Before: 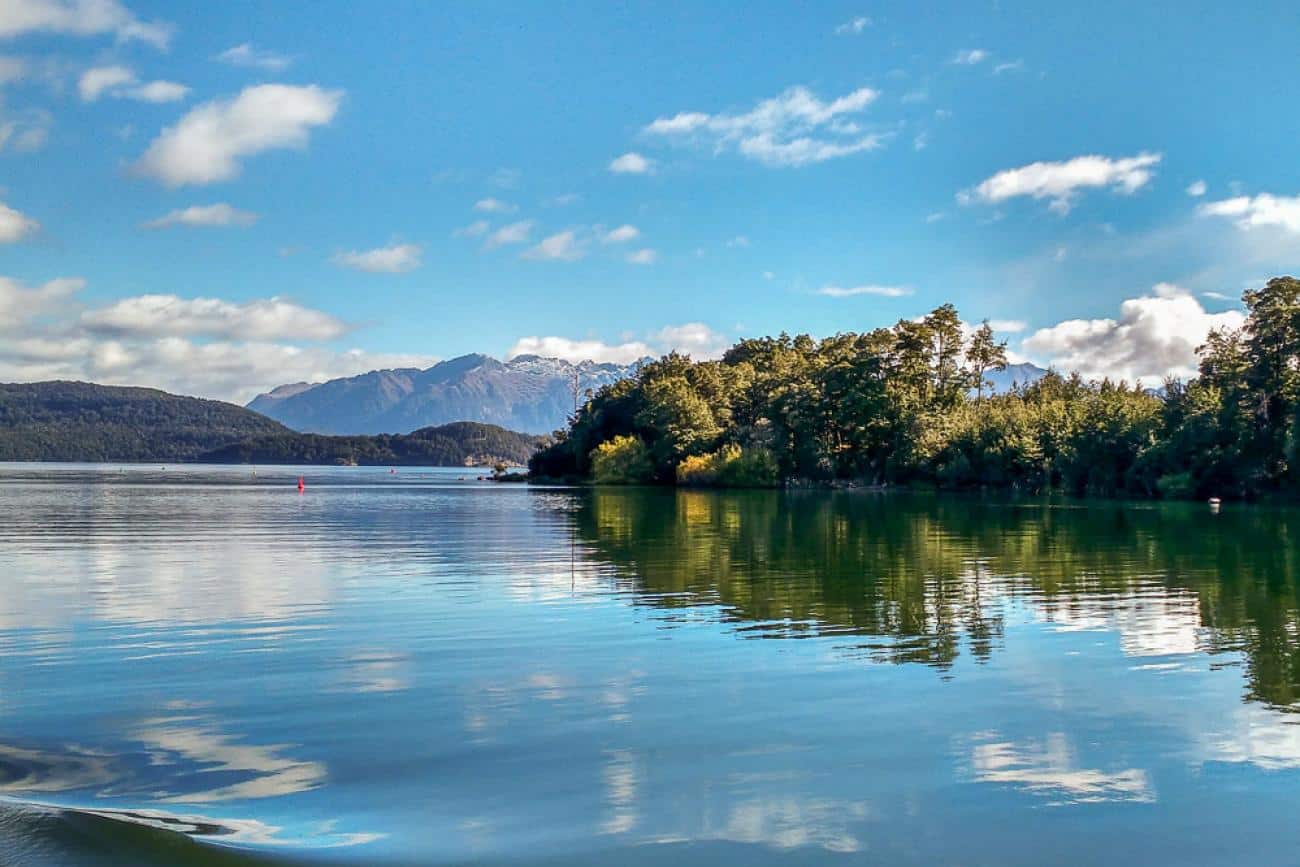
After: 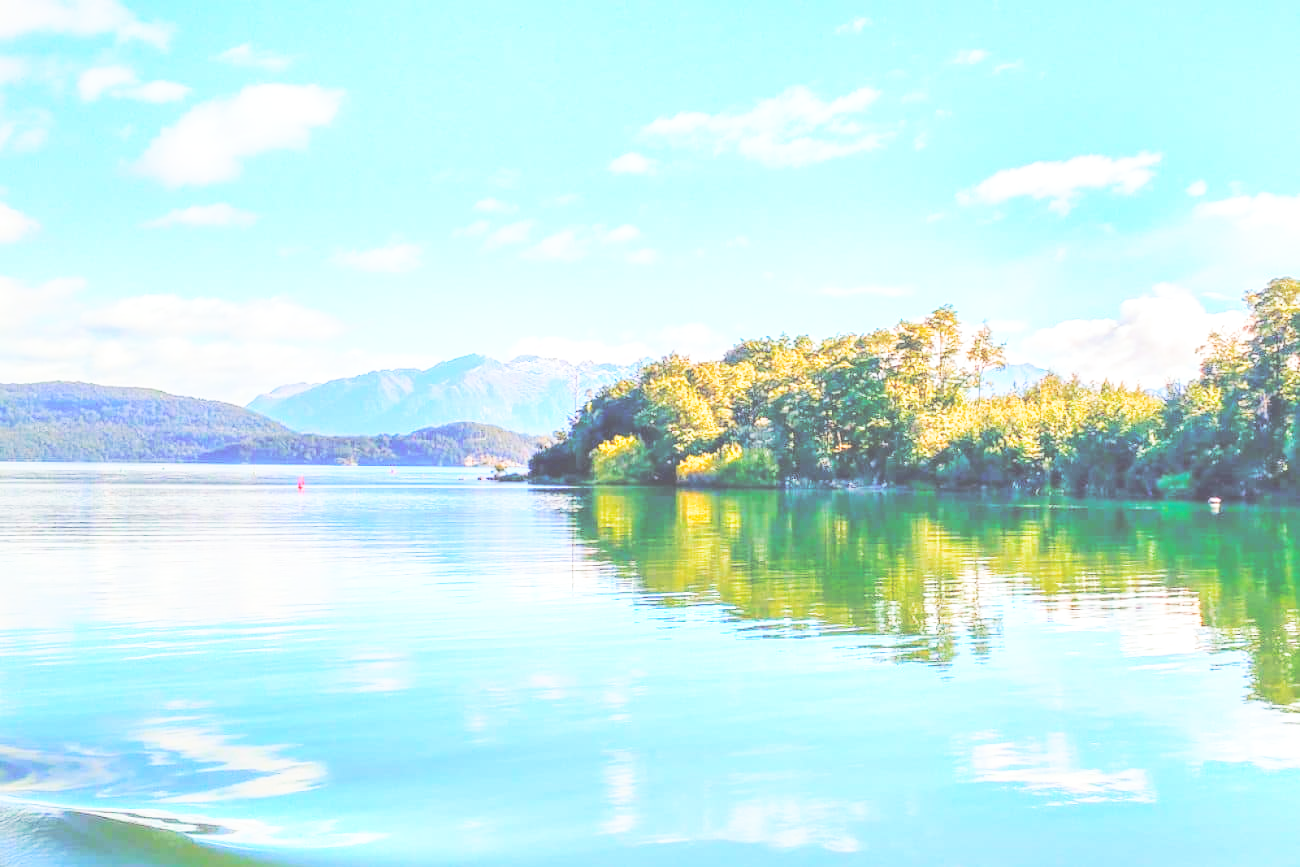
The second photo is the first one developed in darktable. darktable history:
exposure: black level correction -0.005, exposure 0.054 EV, compensate highlight preservation false
contrast brightness saturation: brightness 1
base curve: curves: ch0 [(0, 0) (0.028, 0.03) (0.121, 0.232) (0.46, 0.748) (0.859, 0.968) (1, 1)], preserve colors none
color balance rgb: perceptual saturation grading › global saturation 20%, perceptual saturation grading › highlights -50%, perceptual saturation grading › shadows 30%, perceptual brilliance grading › global brilliance 10%, perceptual brilliance grading › shadows 15%
